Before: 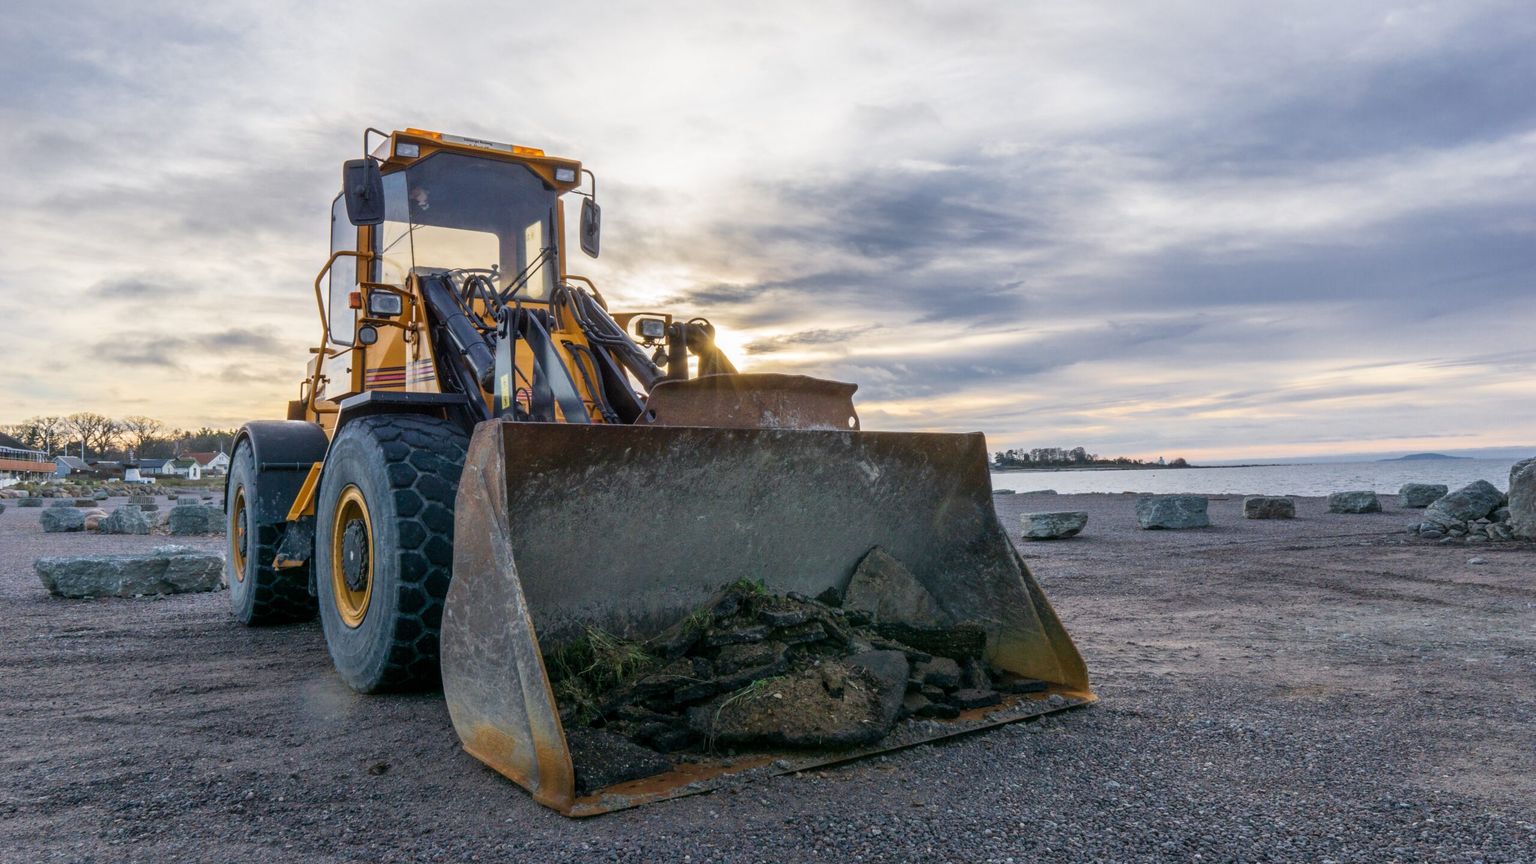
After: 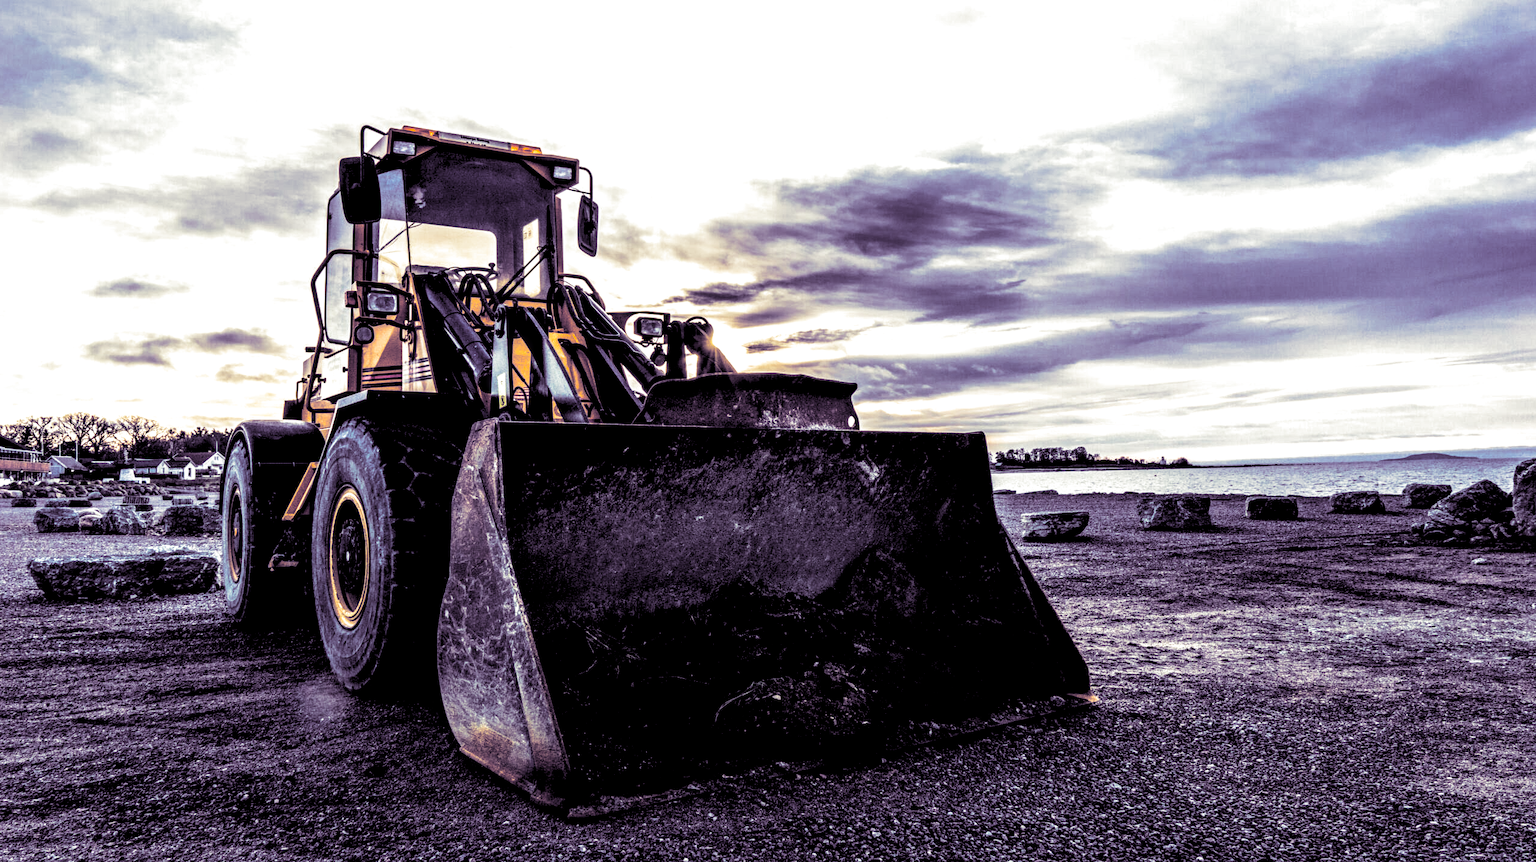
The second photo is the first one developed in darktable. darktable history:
levels: levels [0, 0.492, 0.984]
tone equalizer: -8 EV -0.75 EV, -7 EV -0.7 EV, -6 EV -0.6 EV, -5 EV -0.4 EV, -3 EV 0.4 EV, -2 EV 0.6 EV, -1 EV 0.7 EV, +0 EV 0.75 EV, edges refinement/feathering 500, mask exposure compensation -1.57 EV, preserve details no
split-toning: shadows › hue 266.4°, shadows › saturation 0.4, highlights › hue 61.2°, highlights › saturation 0.3, compress 0%
exposure: black level correction 0.056, compensate highlight preservation false
crop: left 0.434%, top 0.485%, right 0.244%, bottom 0.386%
local contrast: highlights 19%, detail 186%
